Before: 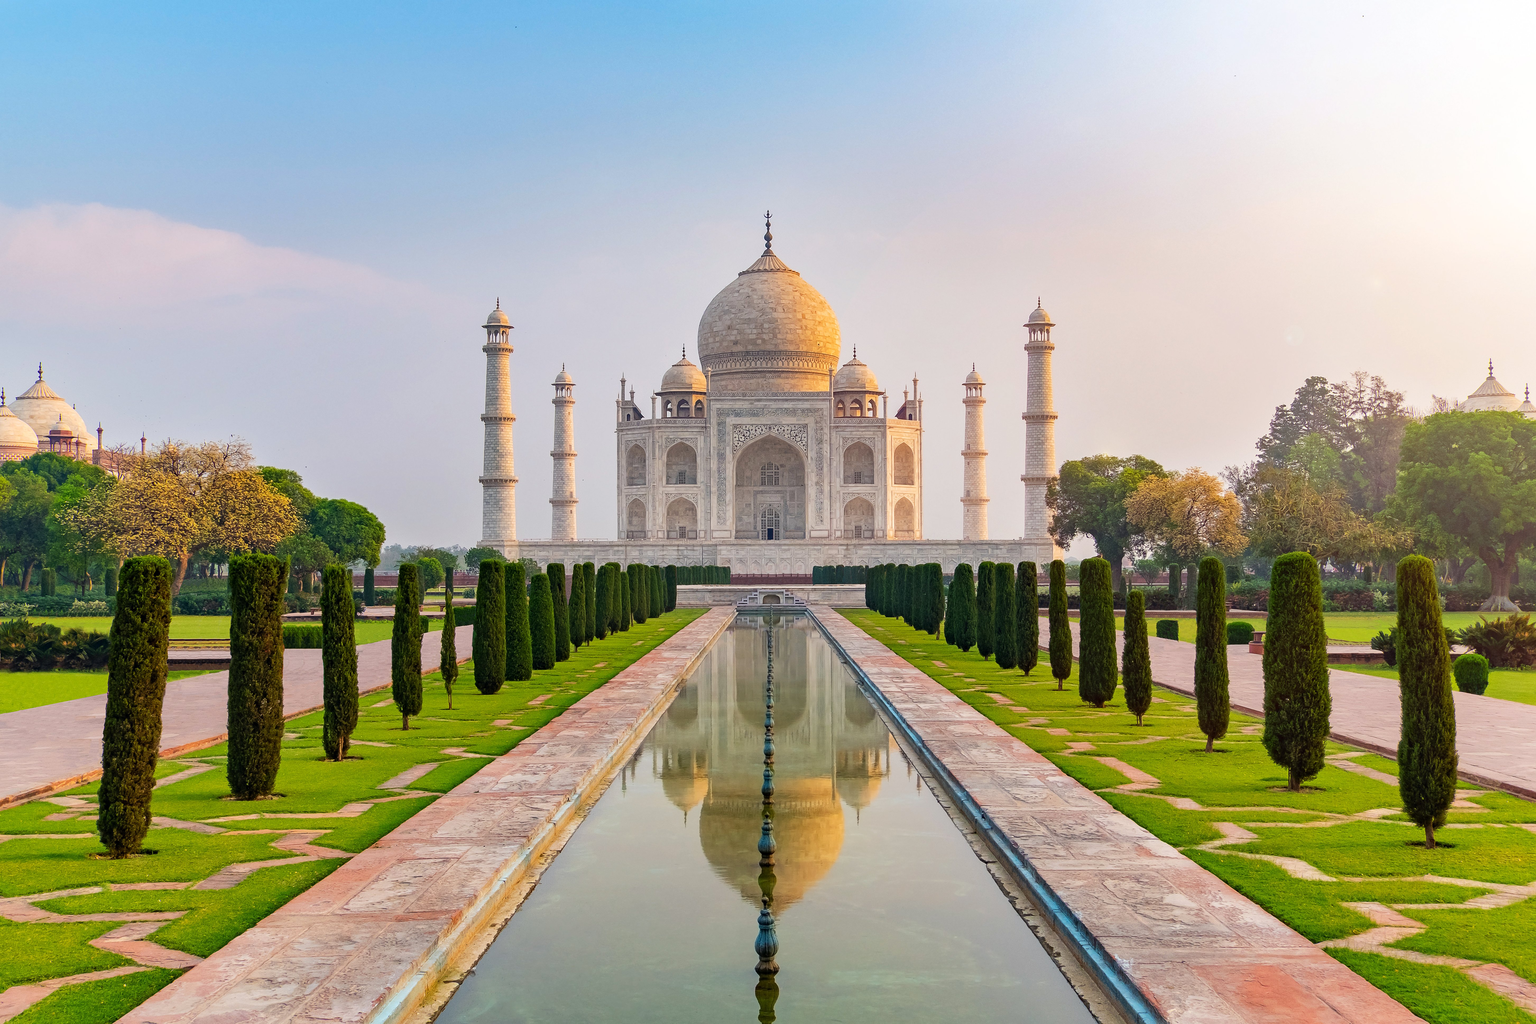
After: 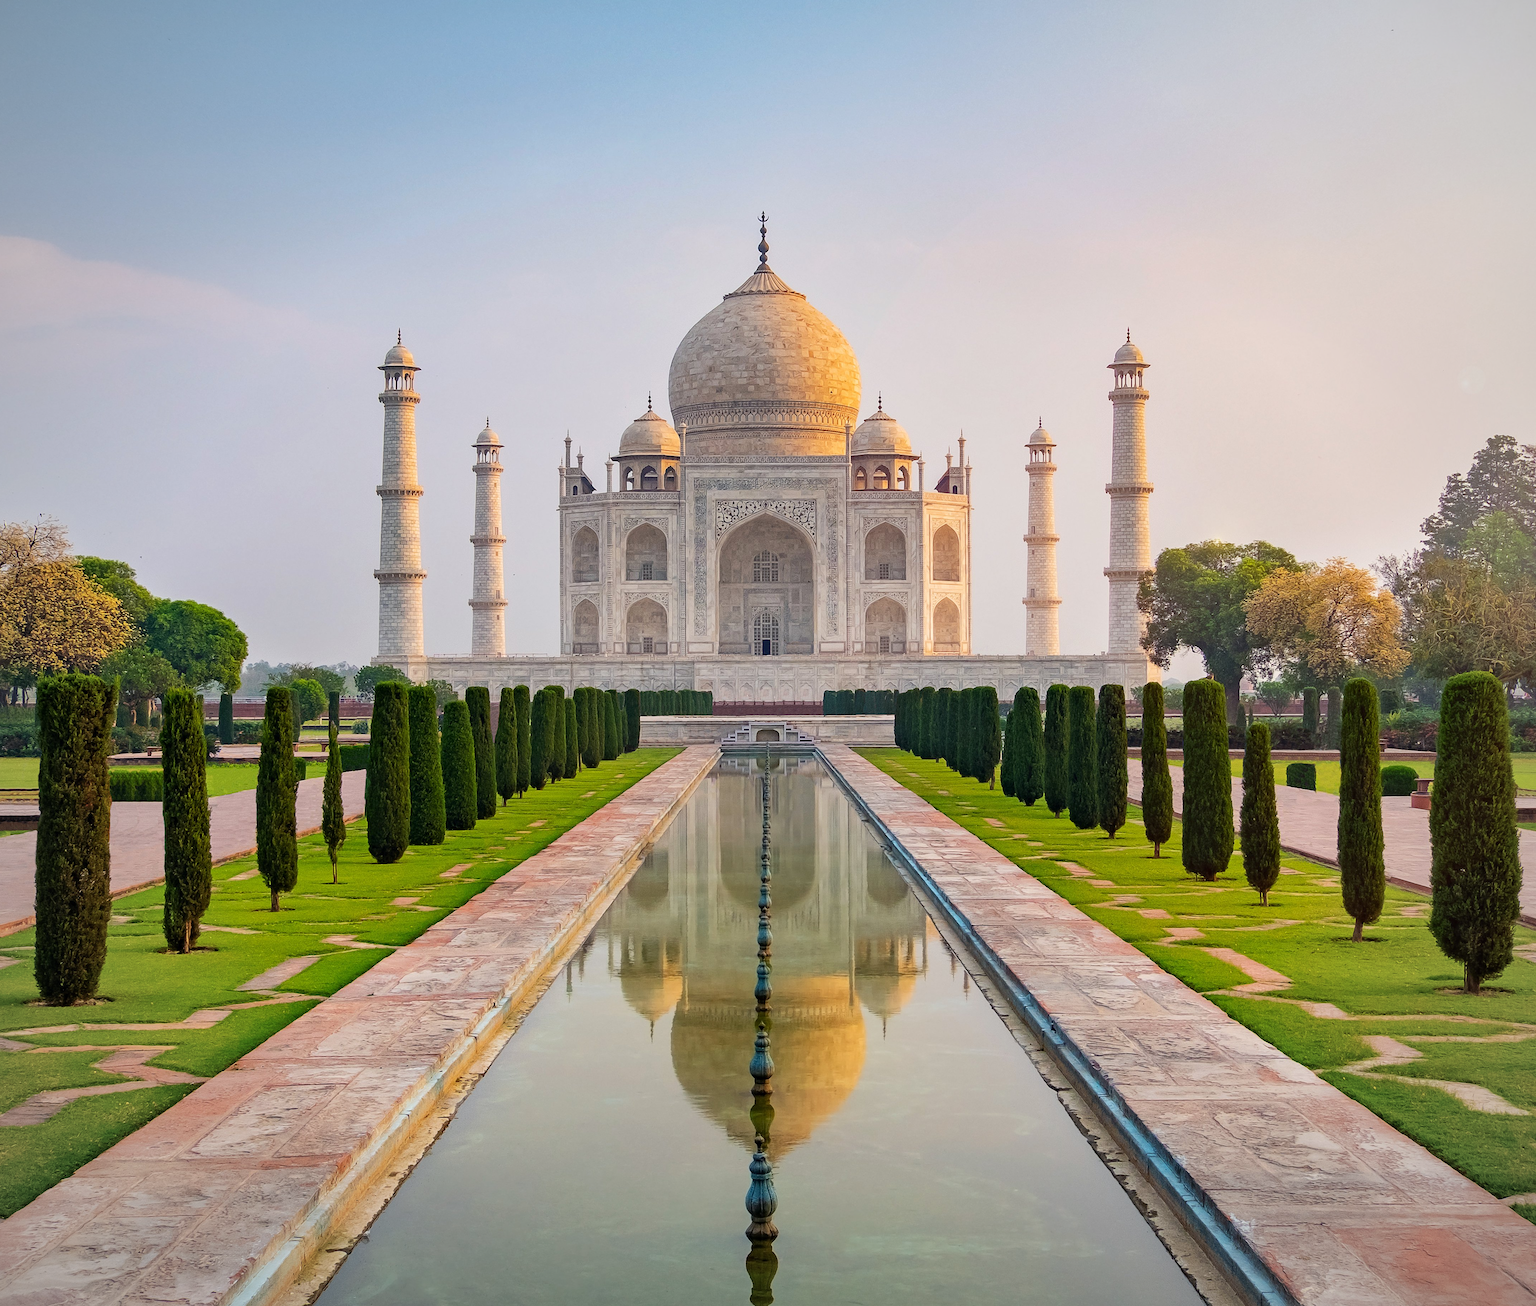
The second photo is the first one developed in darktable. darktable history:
crop and rotate: left 13.15%, top 5.251%, right 12.609%
vignetting: fall-off radius 70%, automatic ratio true
